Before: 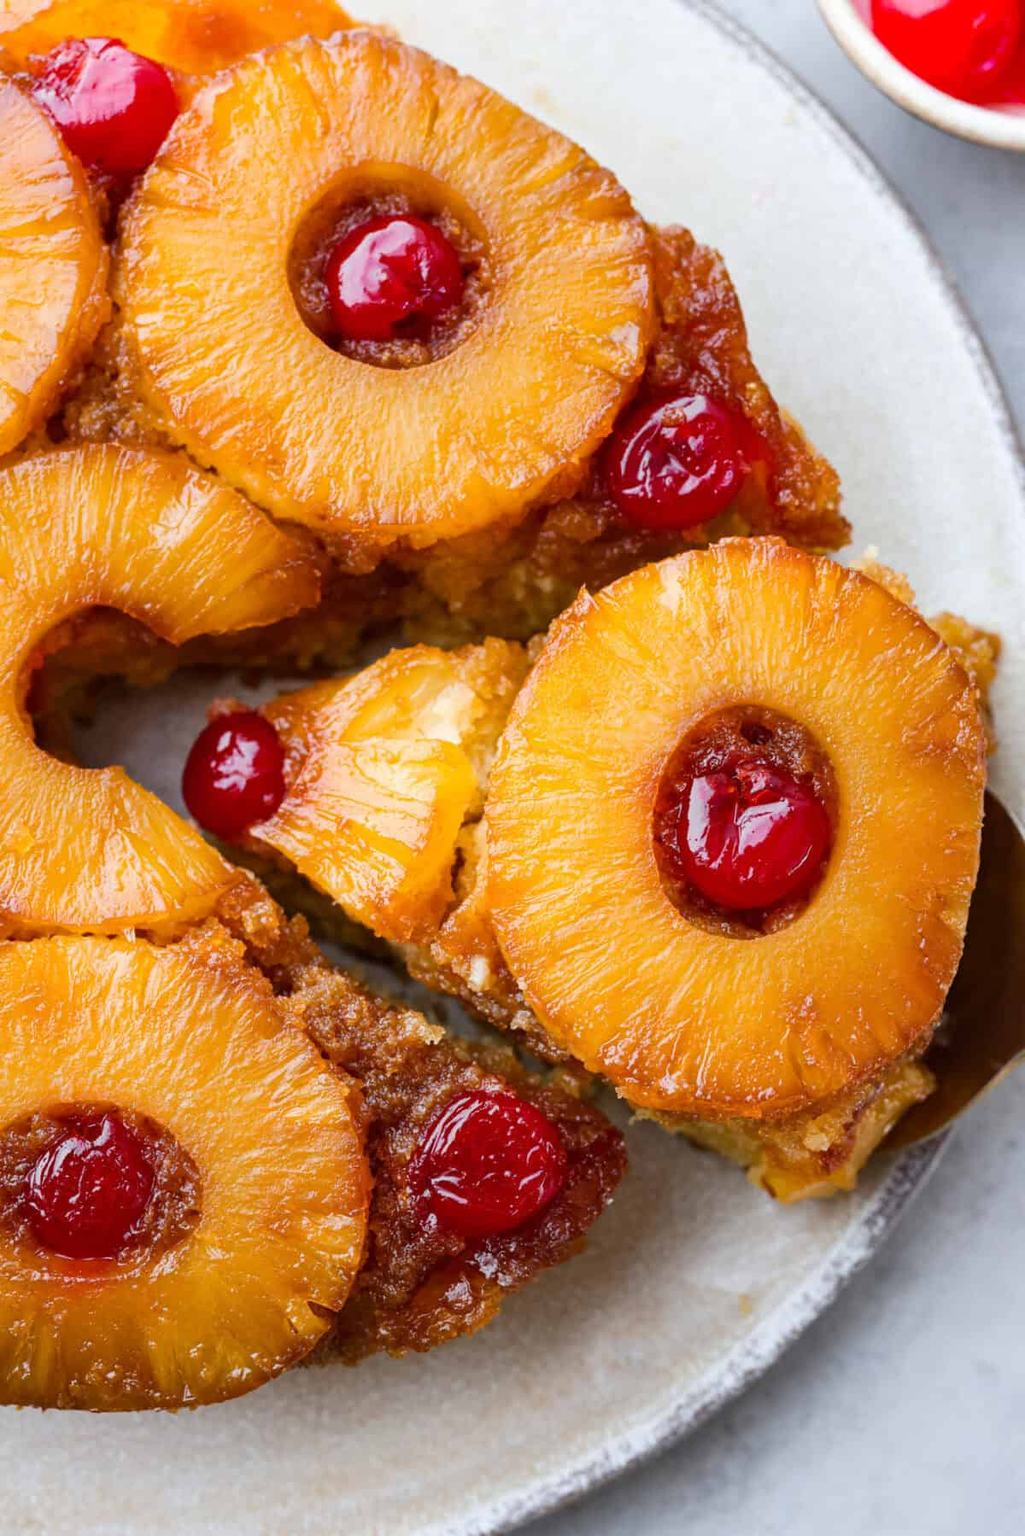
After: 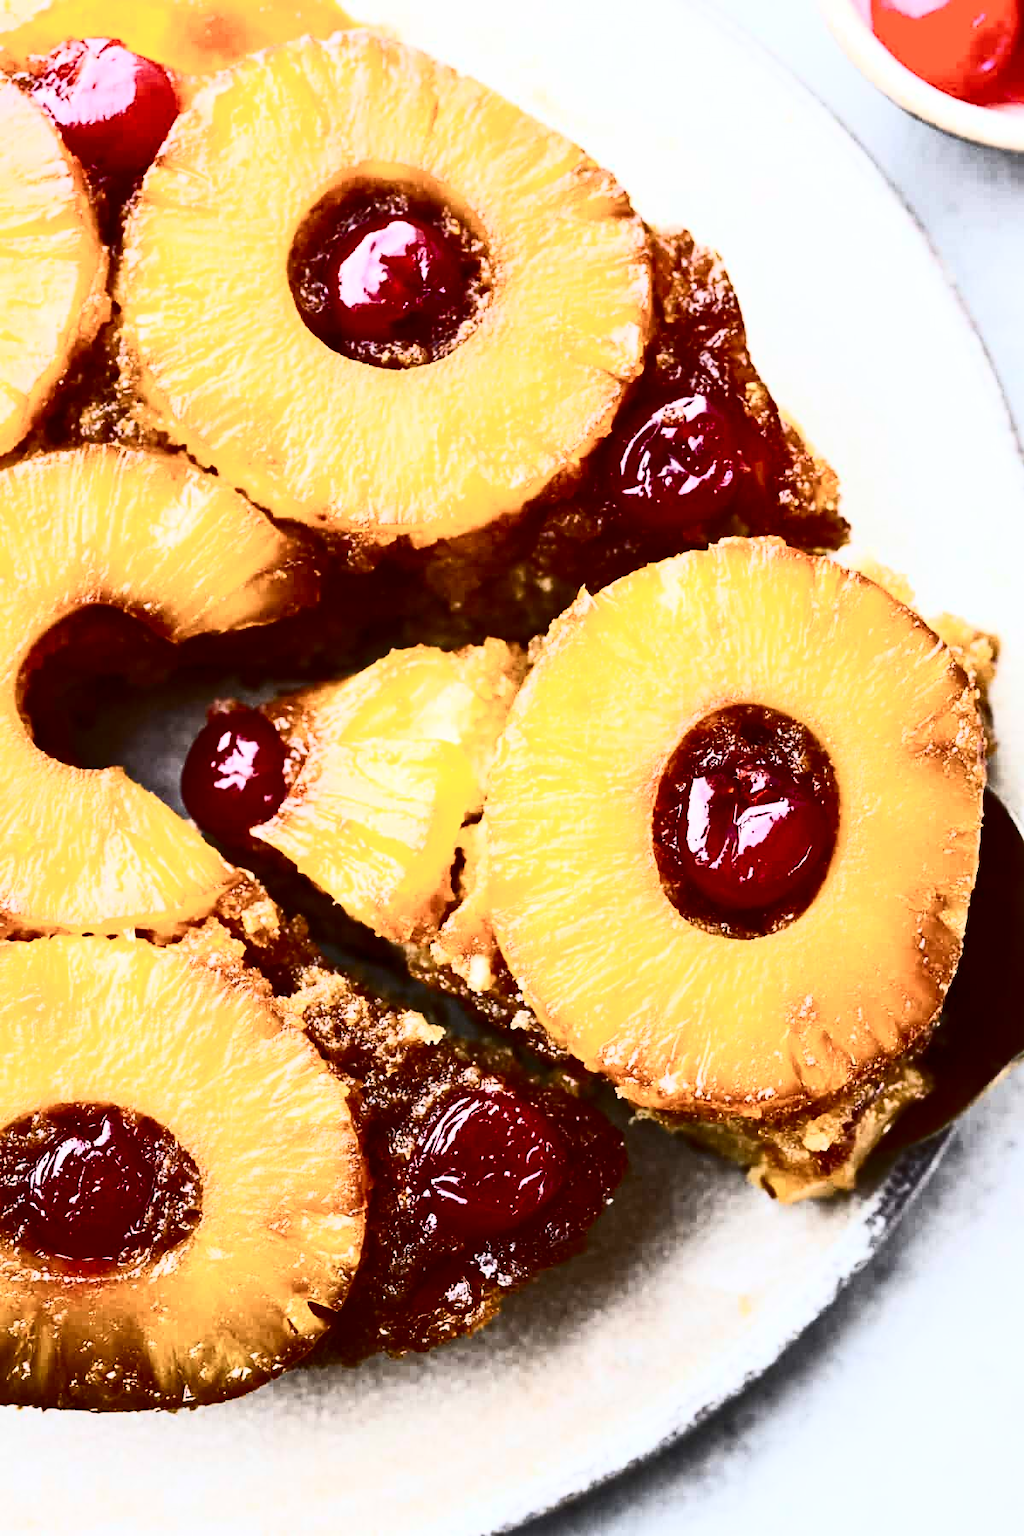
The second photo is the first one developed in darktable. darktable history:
contrast brightness saturation: contrast 0.919, brightness 0.198
